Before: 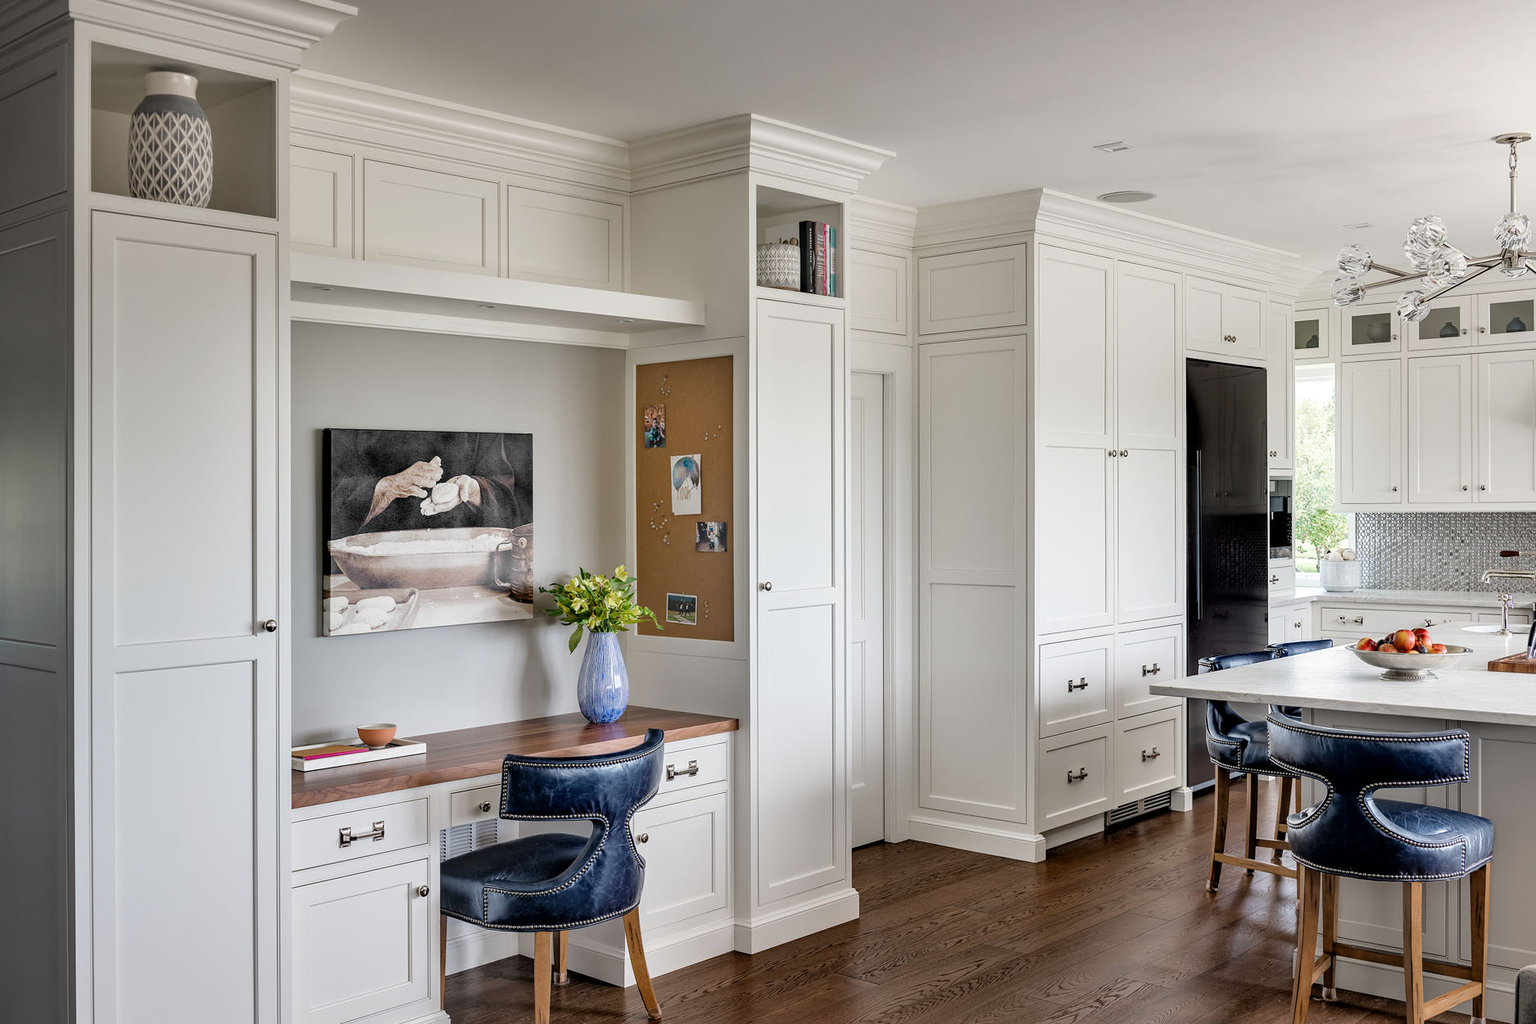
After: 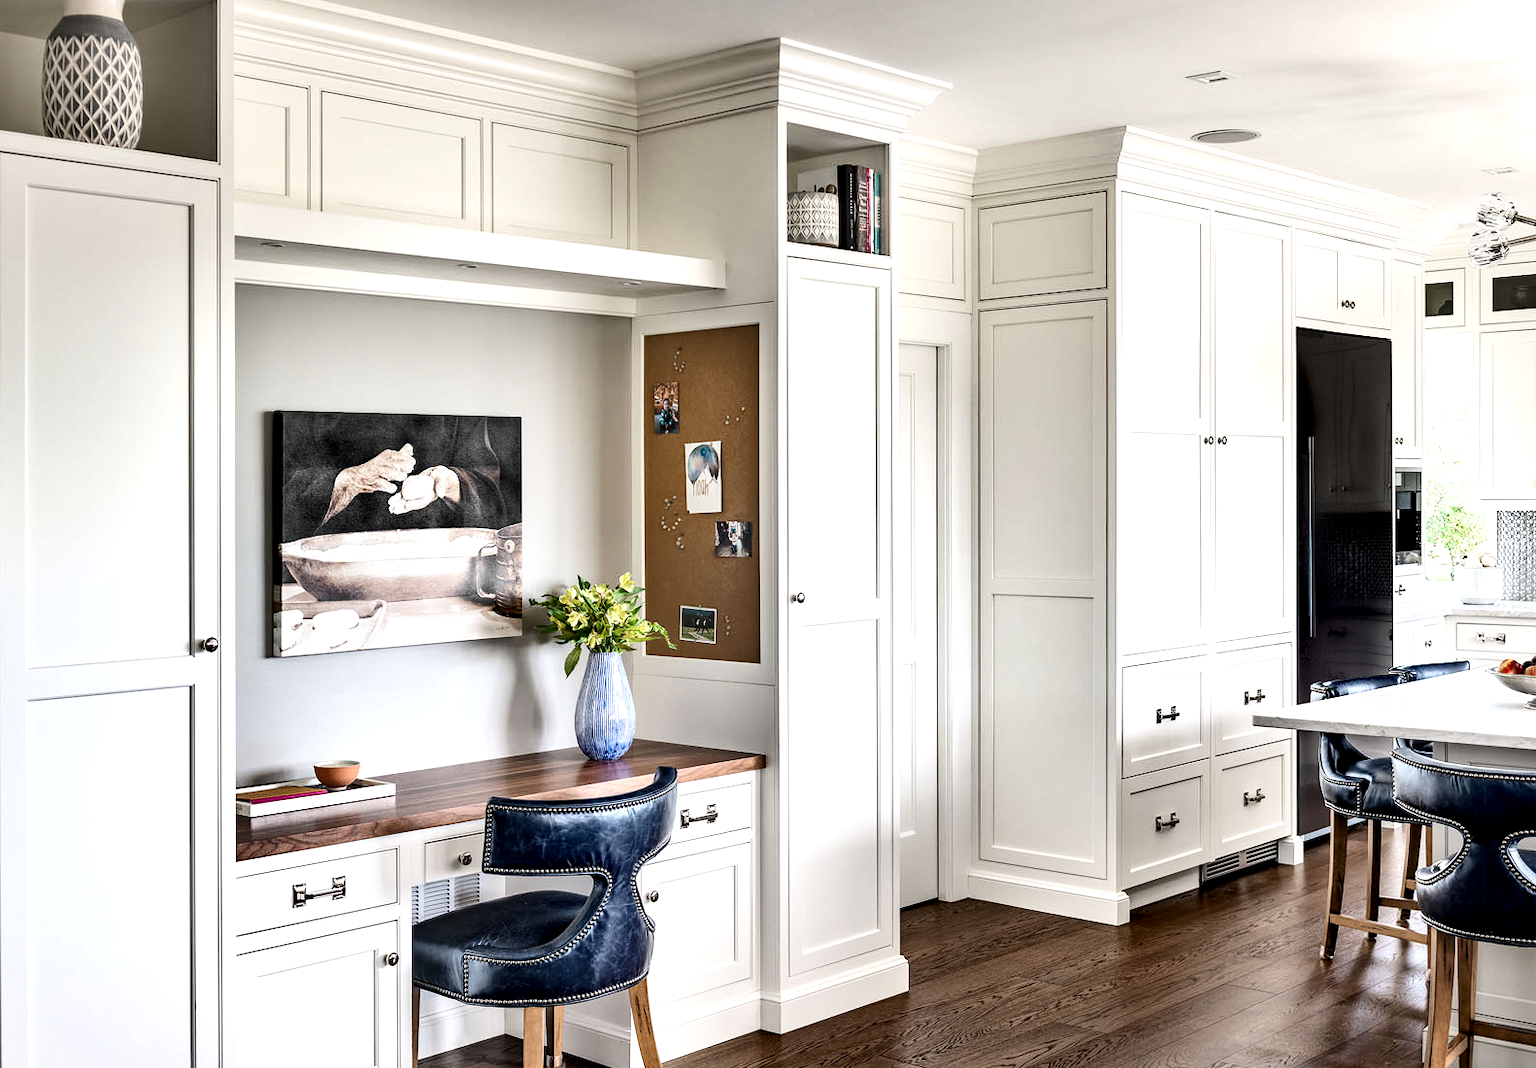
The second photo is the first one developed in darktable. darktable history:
shadows and highlights: shadows 52.74, soften with gaussian
color correction: highlights b* -0.019, saturation 0.856
exposure: exposure 0.716 EV, compensate highlight preservation false
contrast brightness saturation: contrast 0.22
crop: left 6.071%, top 8.006%, right 9.525%, bottom 3.925%
local contrast: highlights 101%, shadows 100%, detail 120%, midtone range 0.2
